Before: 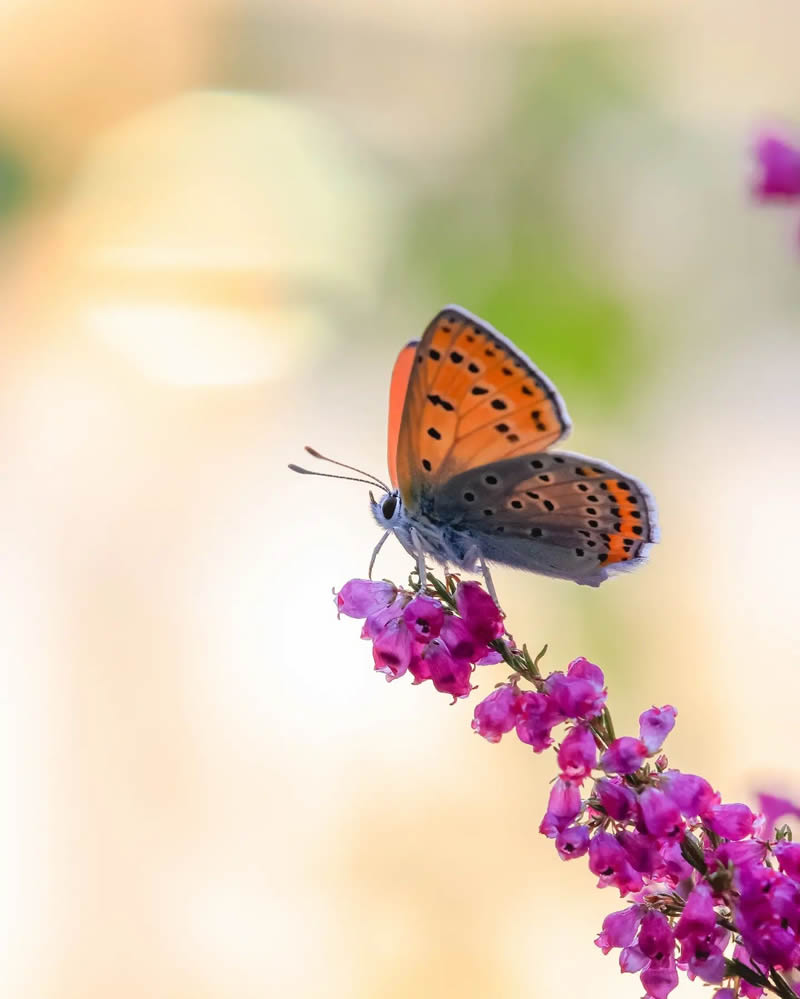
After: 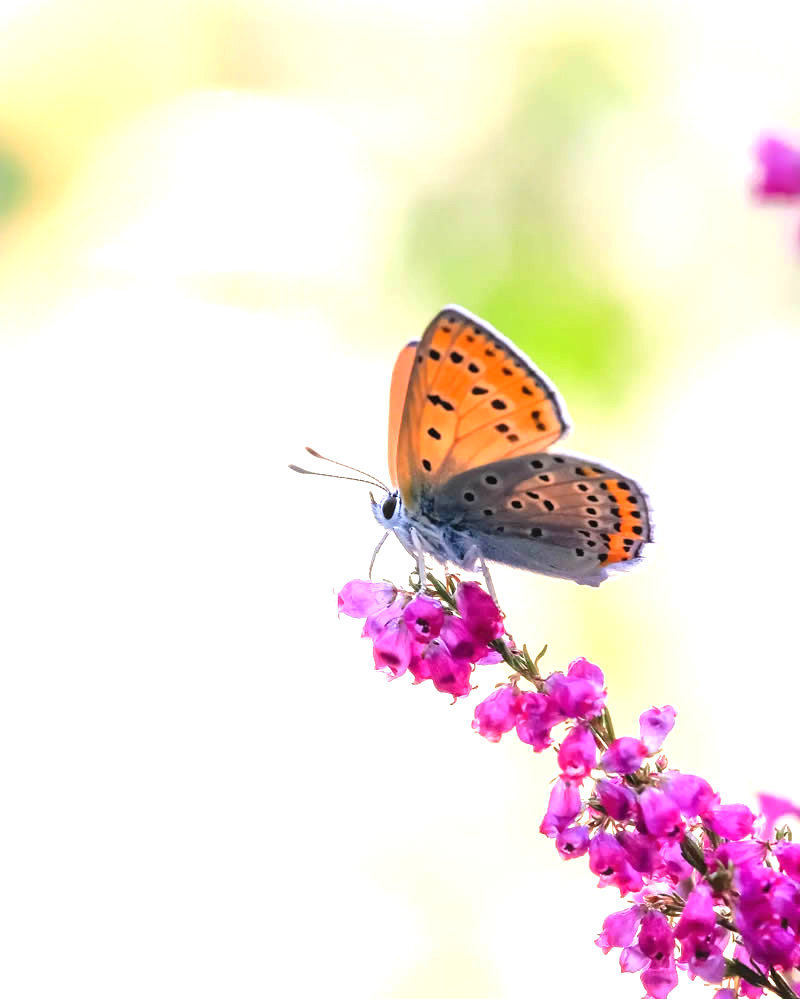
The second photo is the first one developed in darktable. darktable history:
exposure: black level correction 0, exposure 0.592 EV, compensate highlight preservation false
tone equalizer: -8 EV -0.38 EV, -7 EV -0.405 EV, -6 EV -0.314 EV, -5 EV -0.226 EV, -3 EV 0.257 EV, -2 EV 0.33 EV, -1 EV 0.405 EV, +0 EV 0.429 EV
